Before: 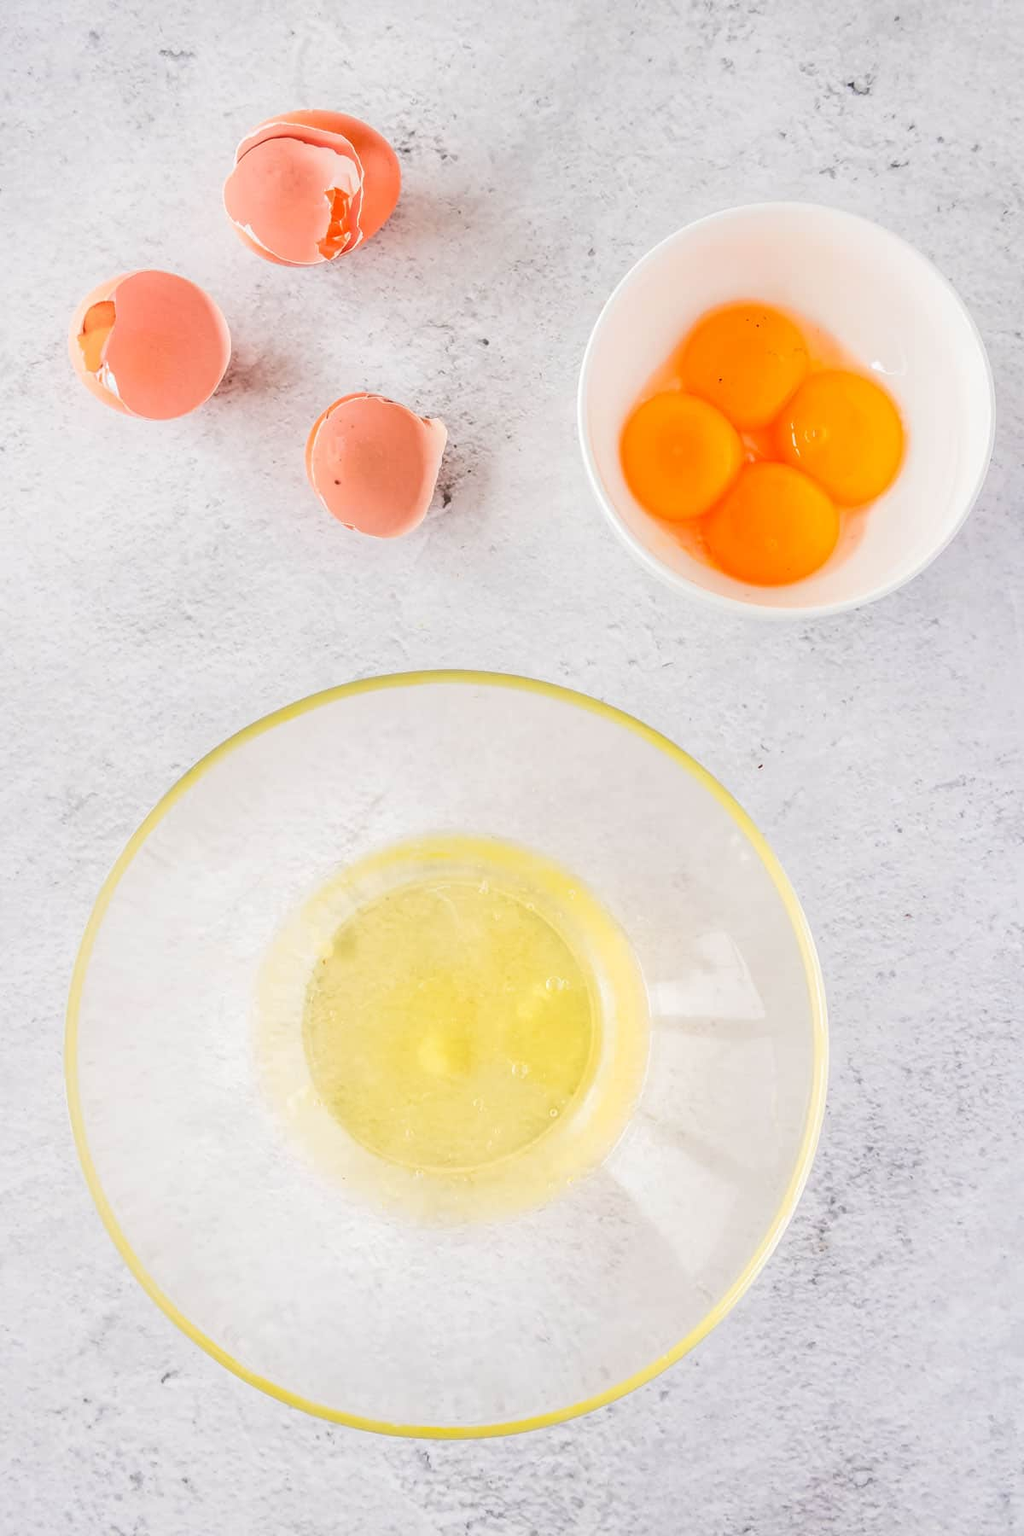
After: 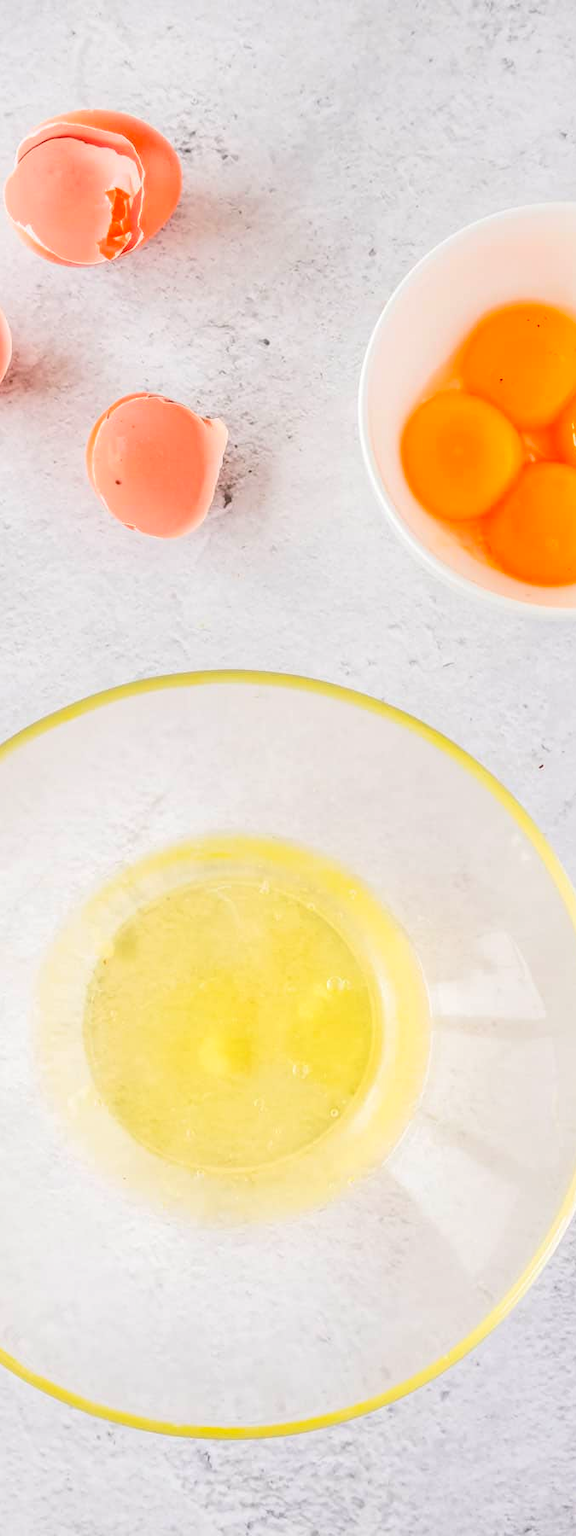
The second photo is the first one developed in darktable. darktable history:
crop: left 21.496%, right 22.254%
contrast brightness saturation: brightness 0.09, saturation 0.19
